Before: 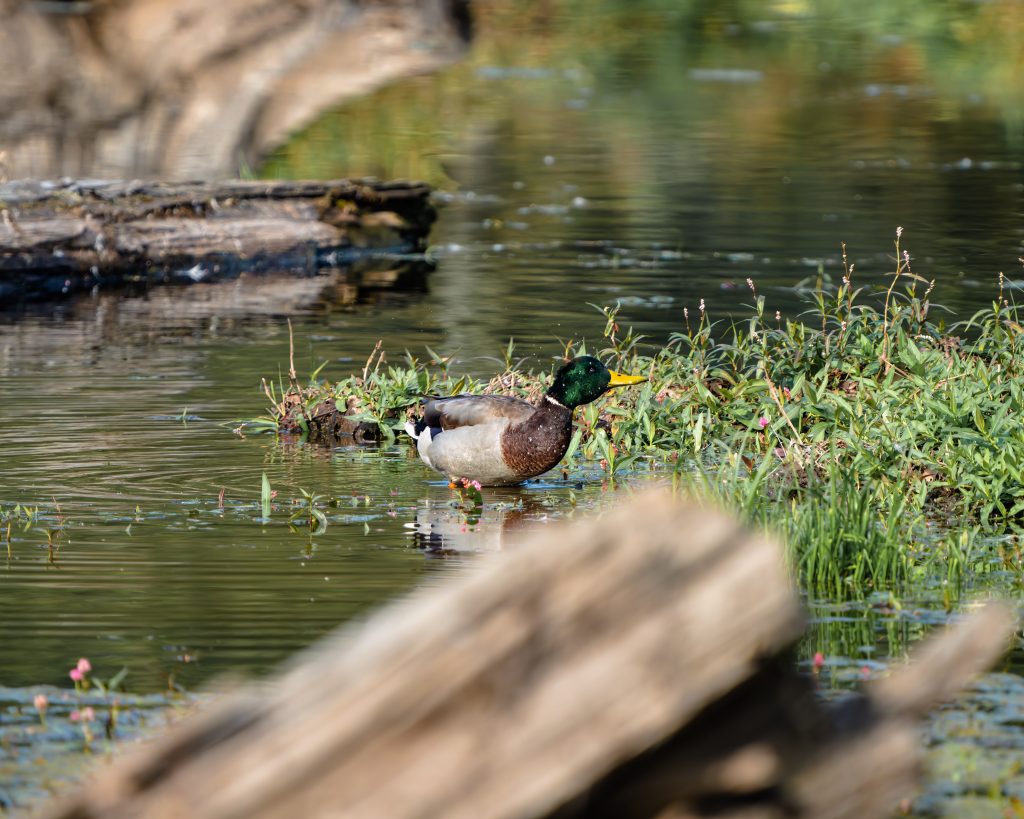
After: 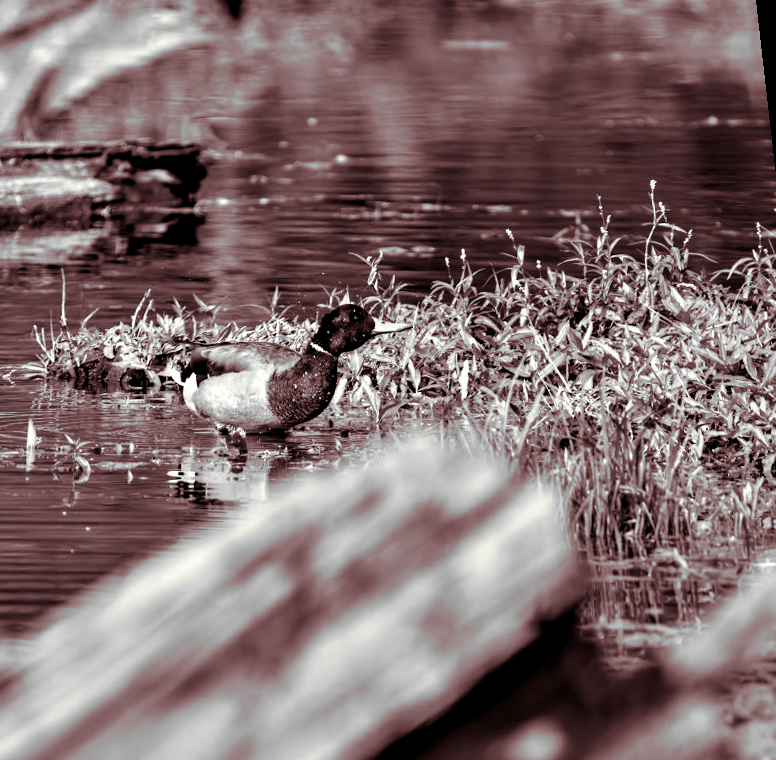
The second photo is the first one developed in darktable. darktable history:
rotate and perspective: rotation 0.128°, lens shift (vertical) -0.181, lens shift (horizontal) -0.044, shear 0.001, automatic cropping off
split-toning: on, module defaults
crop and rotate: left 24.034%, top 2.838%, right 6.406%, bottom 6.299%
contrast equalizer: y [[0.601, 0.6, 0.598, 0.598, 0.6, 0.601], [0.5 ×6], [0.5 ×6], [0 ×6], [0 ×6]]
monochrome: on, module defaults
